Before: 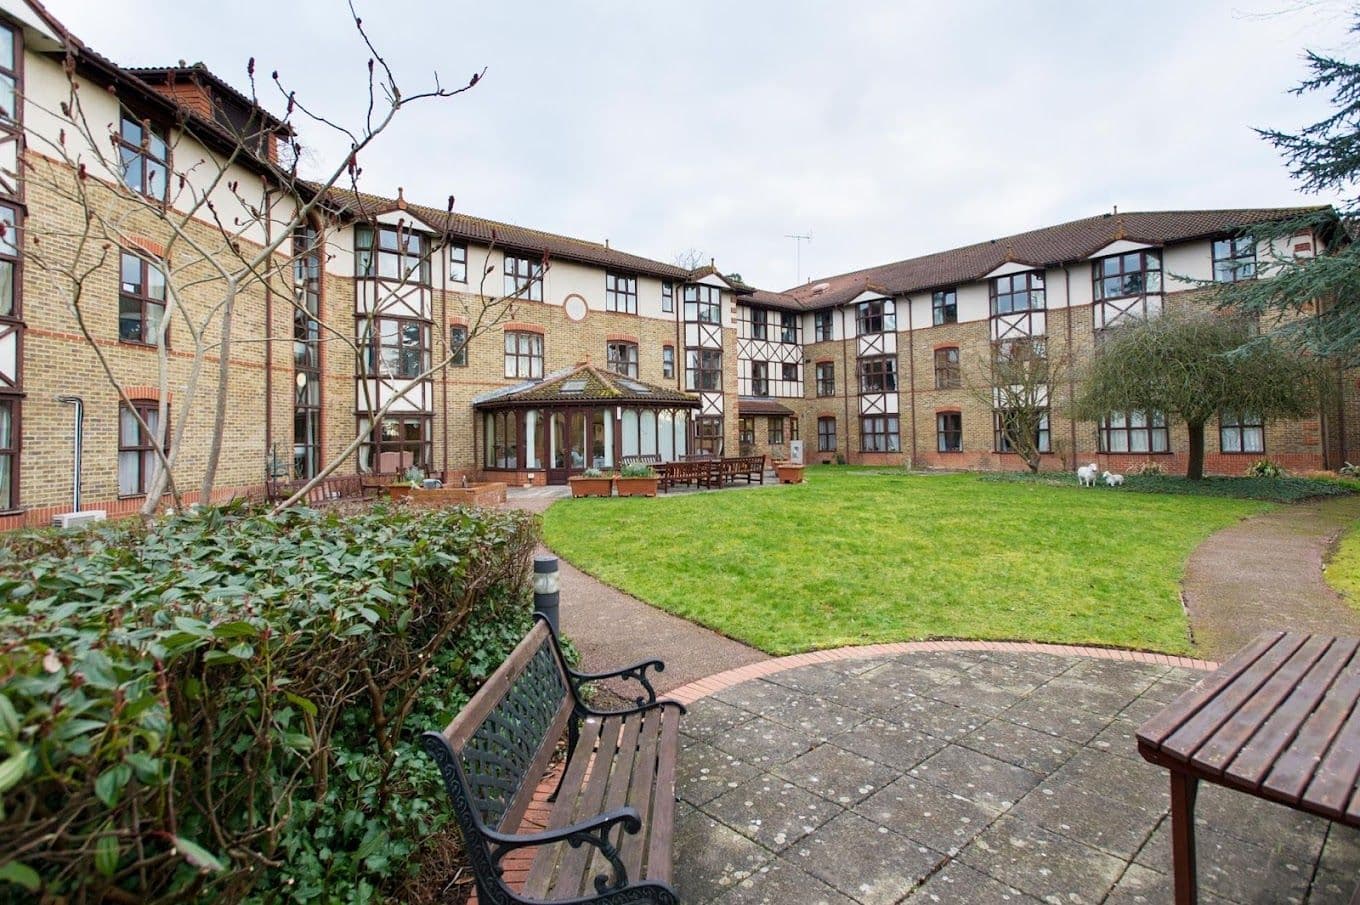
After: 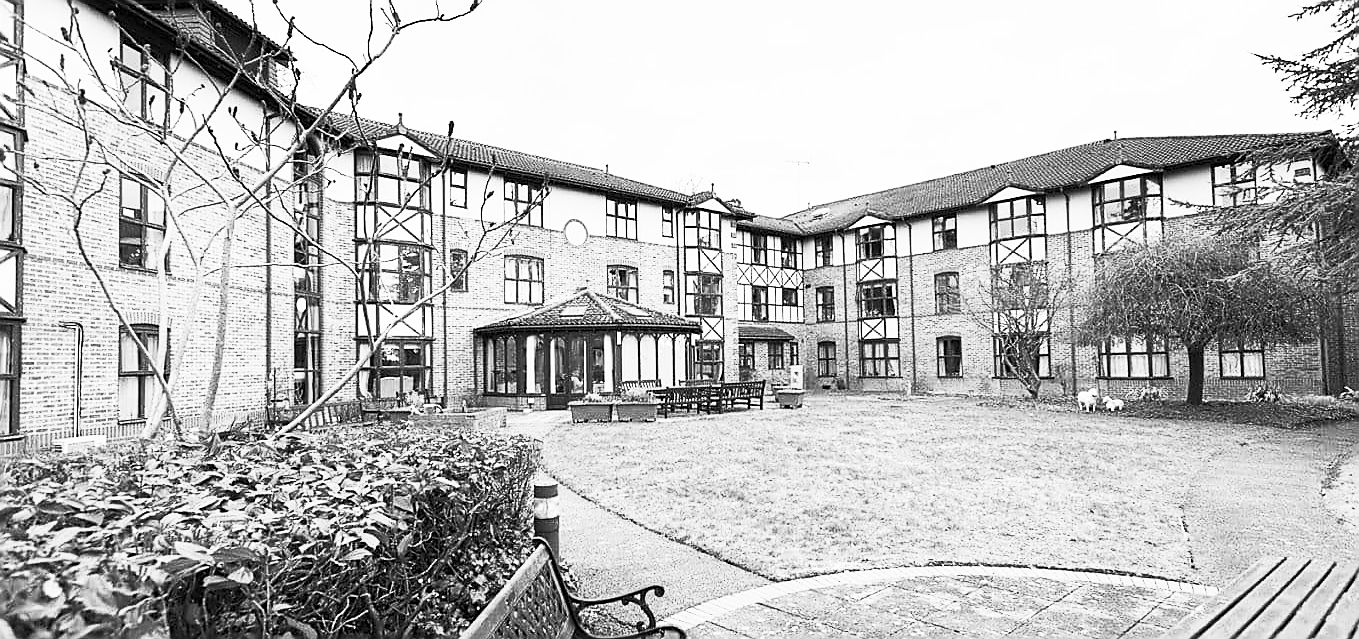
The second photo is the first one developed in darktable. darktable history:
contrast brightness saturation: contrast 0.53, brightness 0.47, saturation -1
sharpen: radius 1.4, amount 1.25, threshold 0.7
crop and rotate: top 8.293%, bottom 20.996%
